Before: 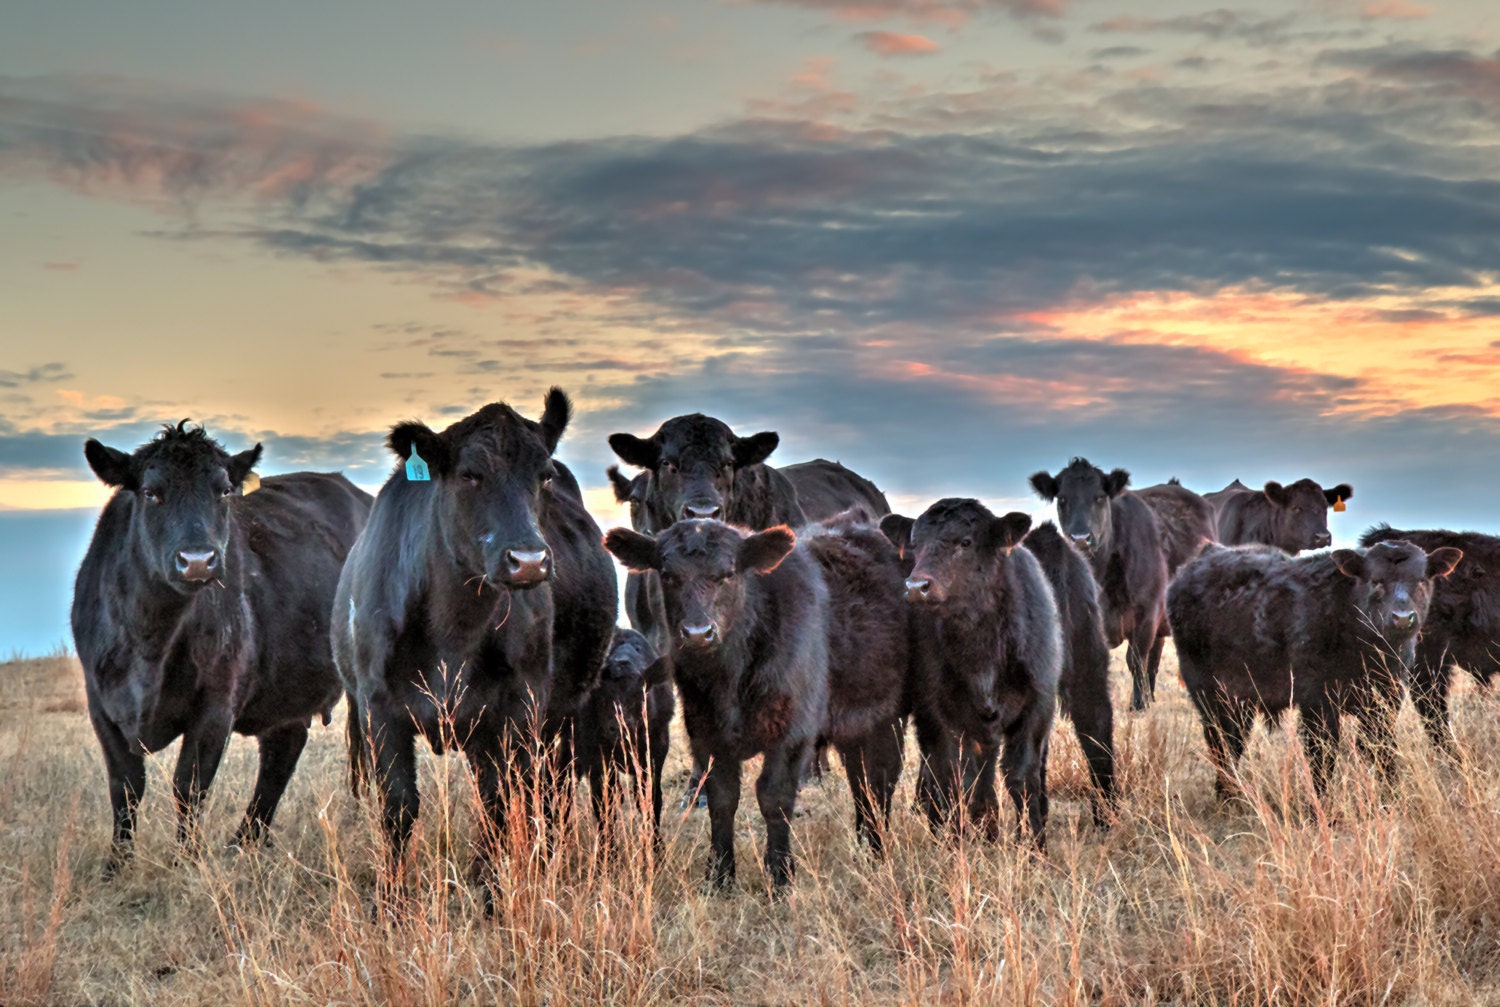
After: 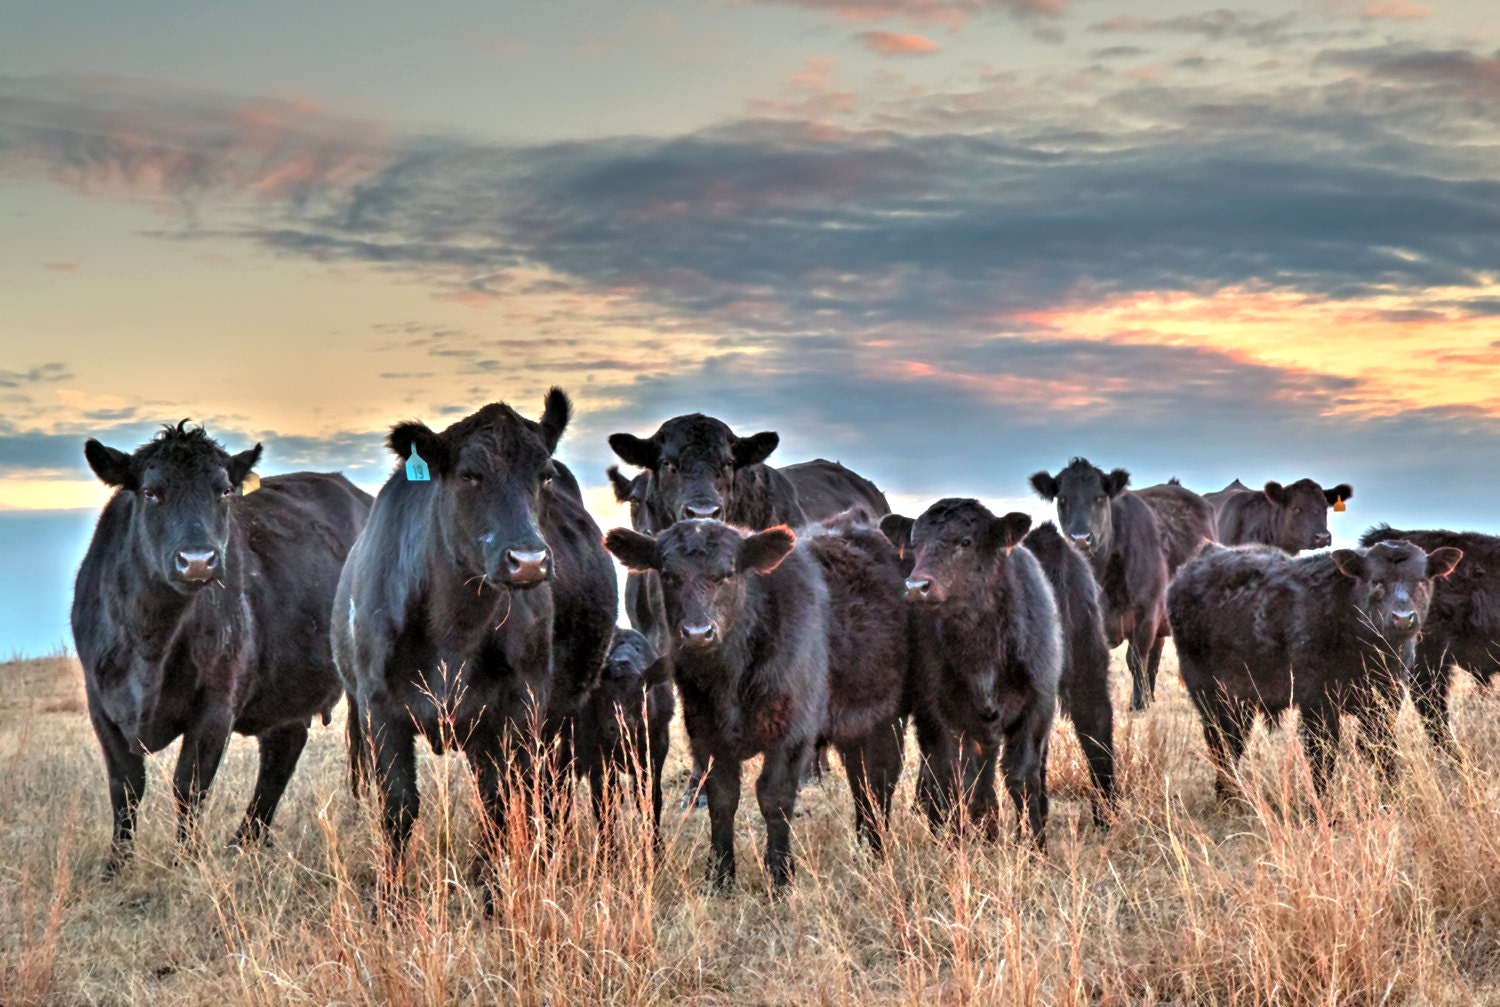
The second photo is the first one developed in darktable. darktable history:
exposure: exposure 0.244 EV, compensate highlight preservation false
